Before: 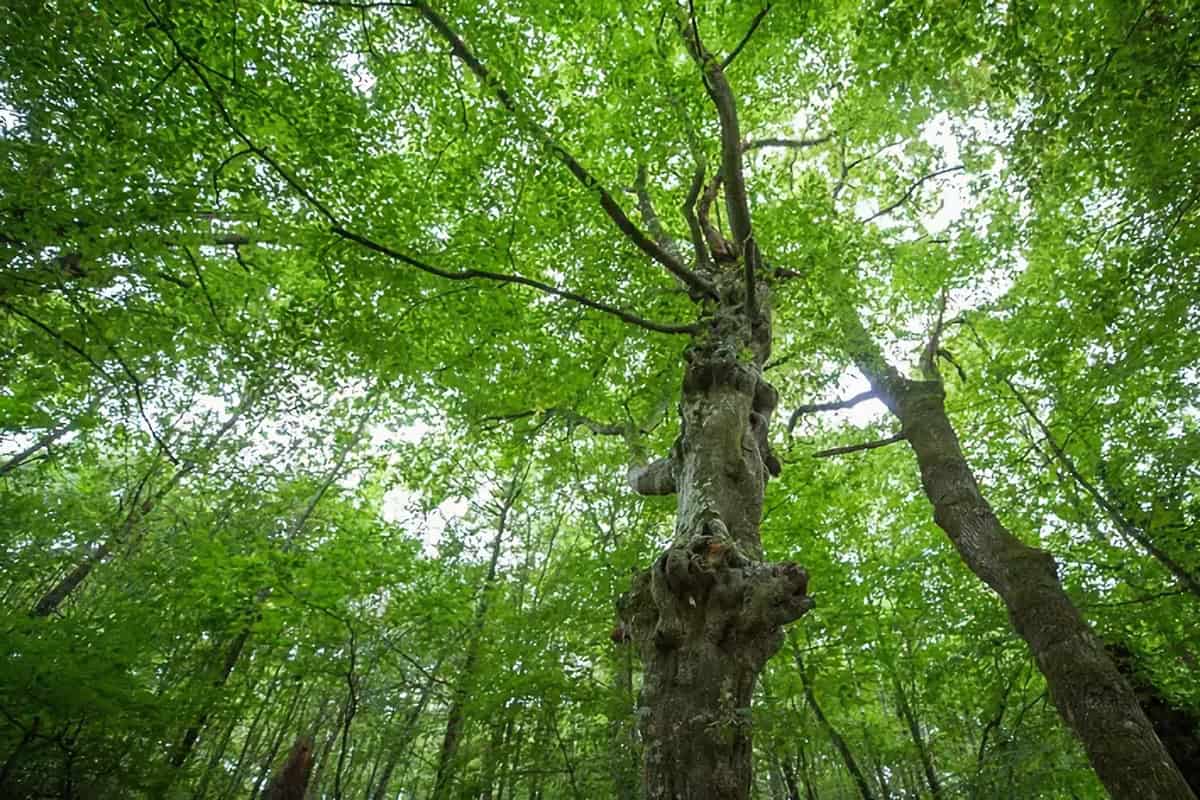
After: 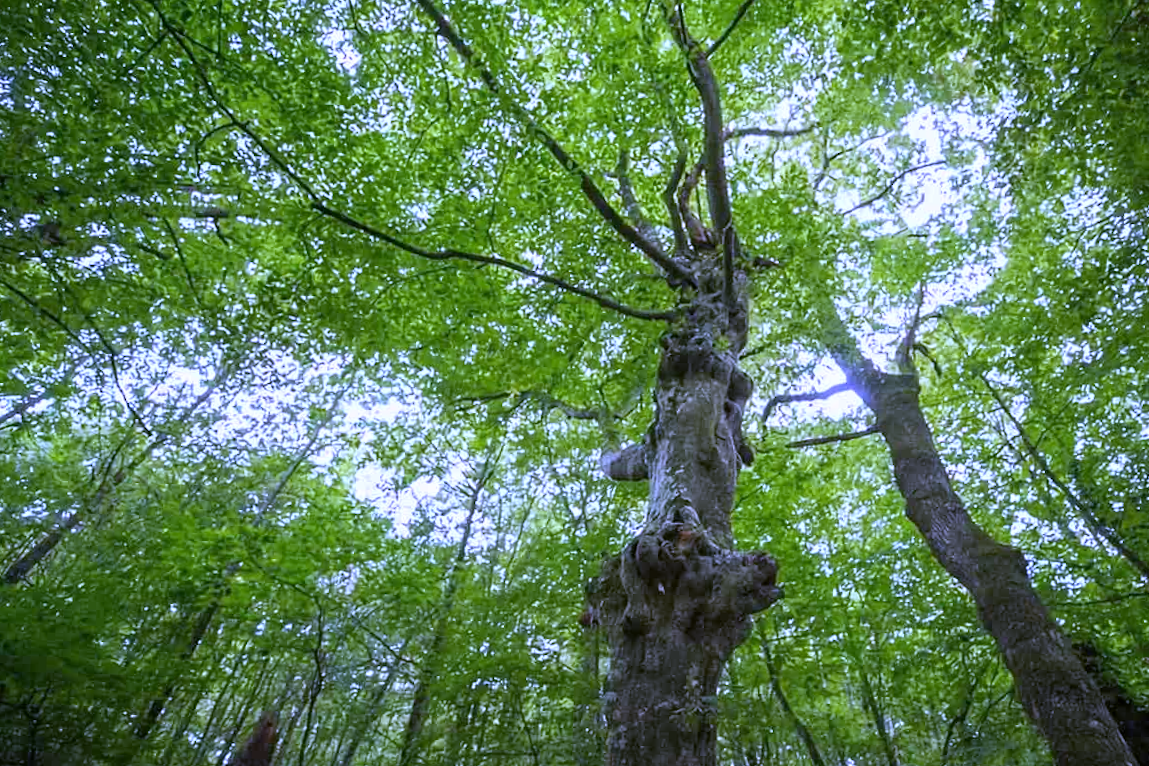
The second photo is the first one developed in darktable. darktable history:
crop and rotate: angle -1.69°
white balance: red 0.98, blue 1.61
